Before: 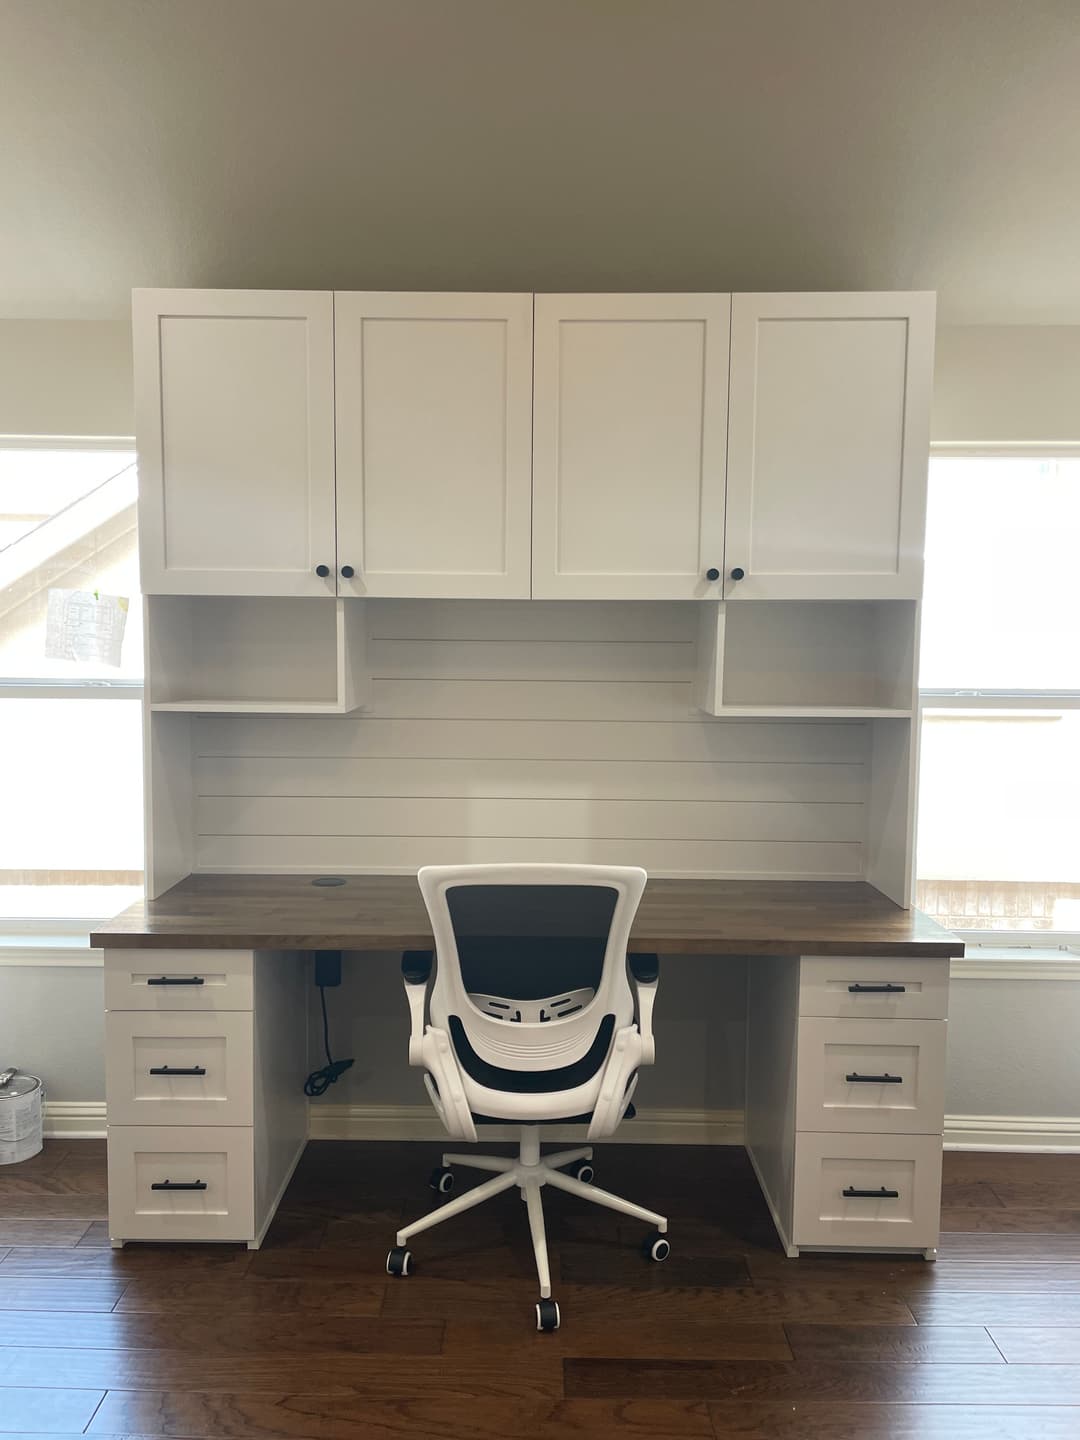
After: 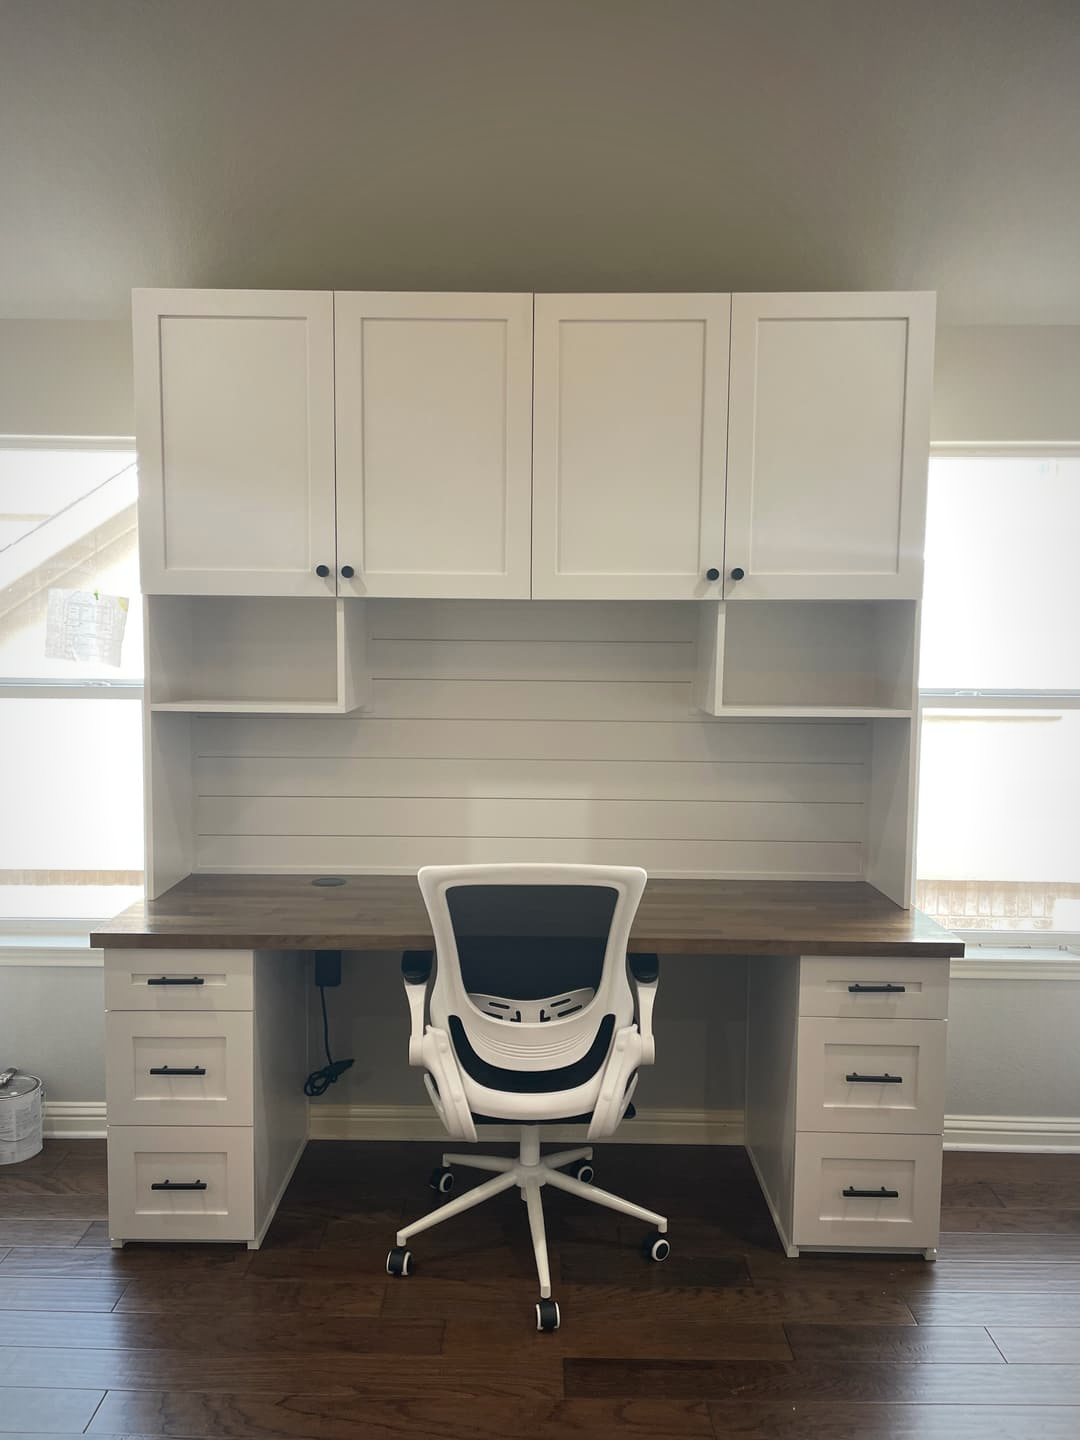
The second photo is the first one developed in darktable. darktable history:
contrast brightness saturation: saturation -0.05
vignetting: fall-off radius 60%, automatic ratio true
